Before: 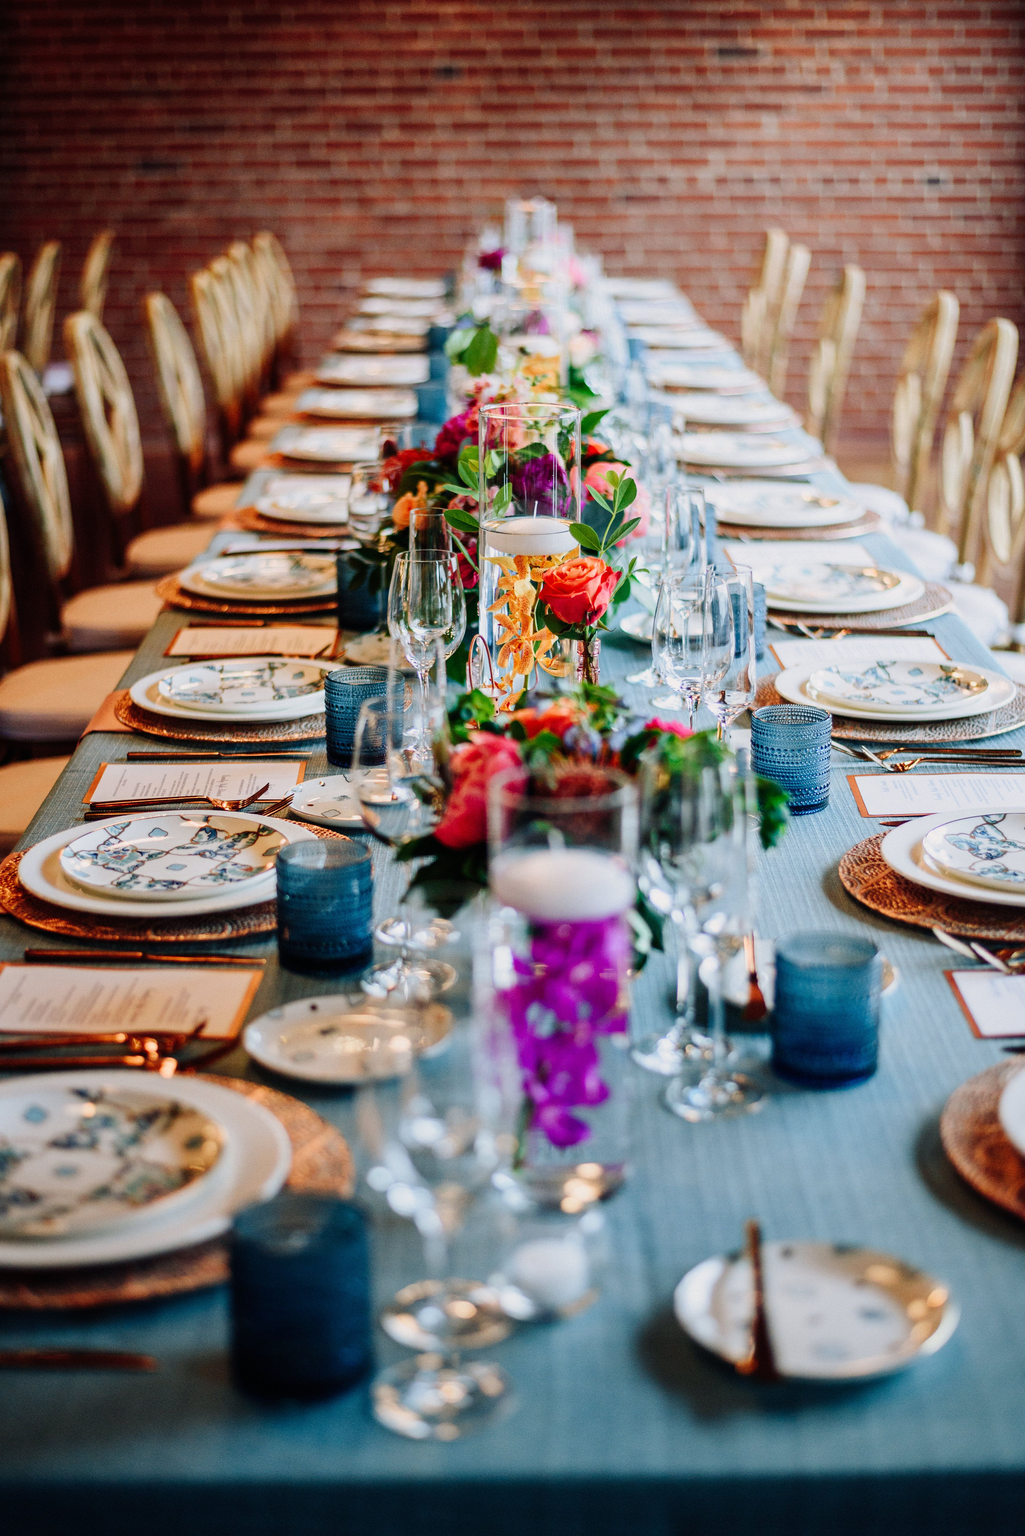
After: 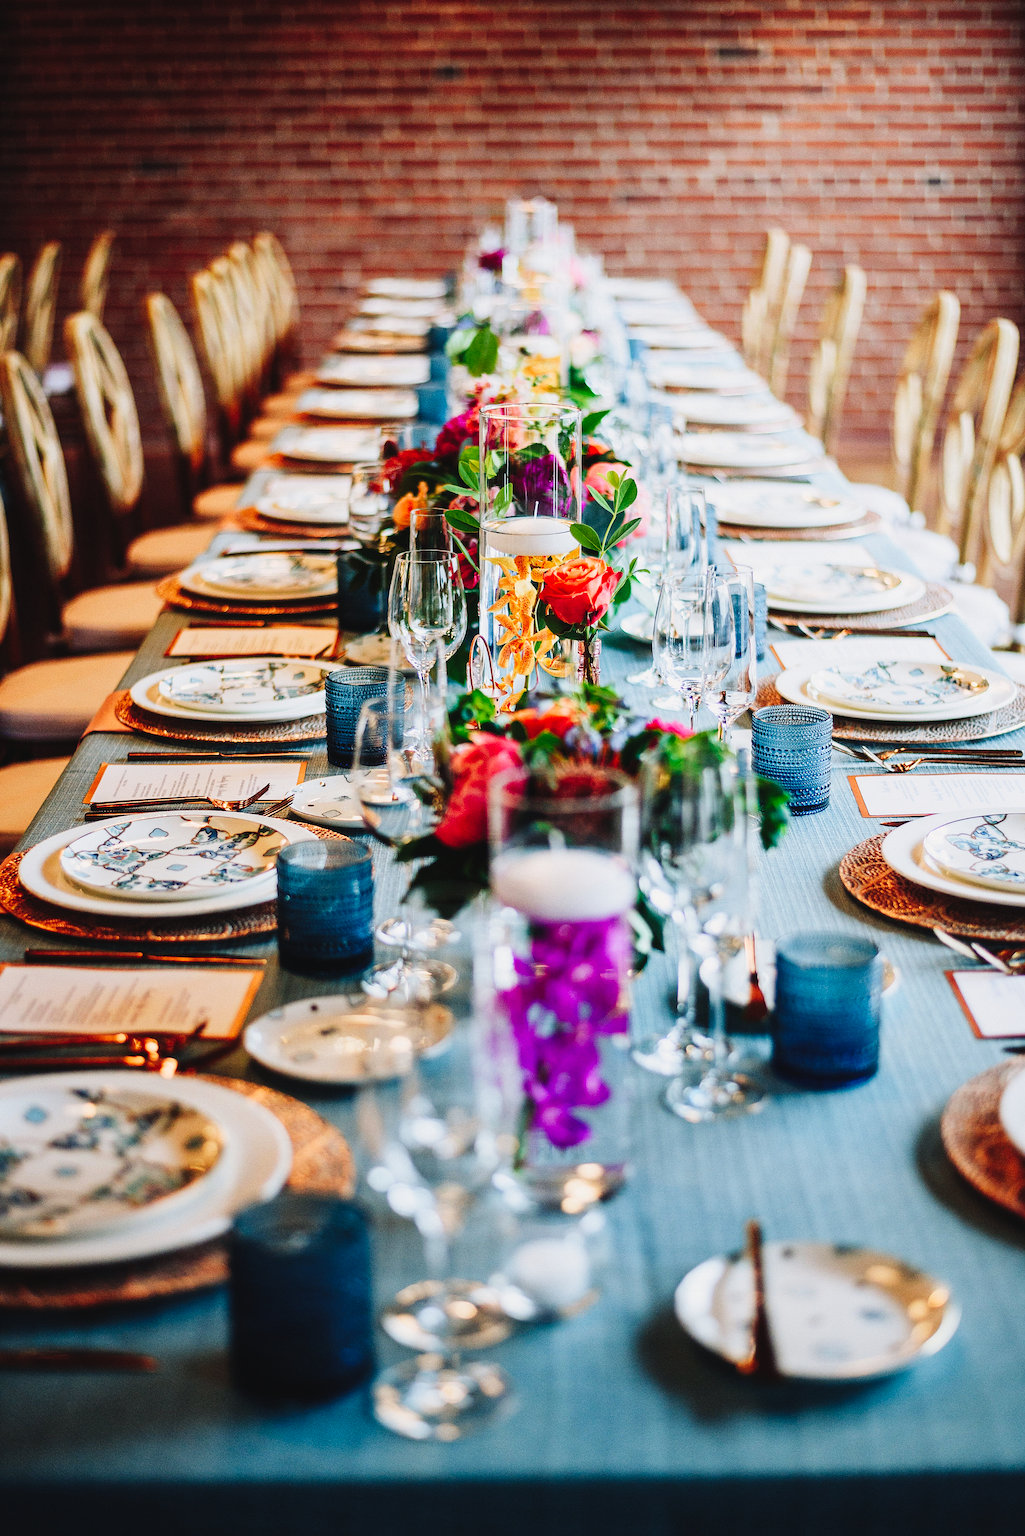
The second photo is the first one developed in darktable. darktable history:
sharpen: on, module defaults
tone curve: curves: ch0 [(0, 0.032) (0.181, 0.156) (0.751, 0.829) (1, 1)], preserve colors none
